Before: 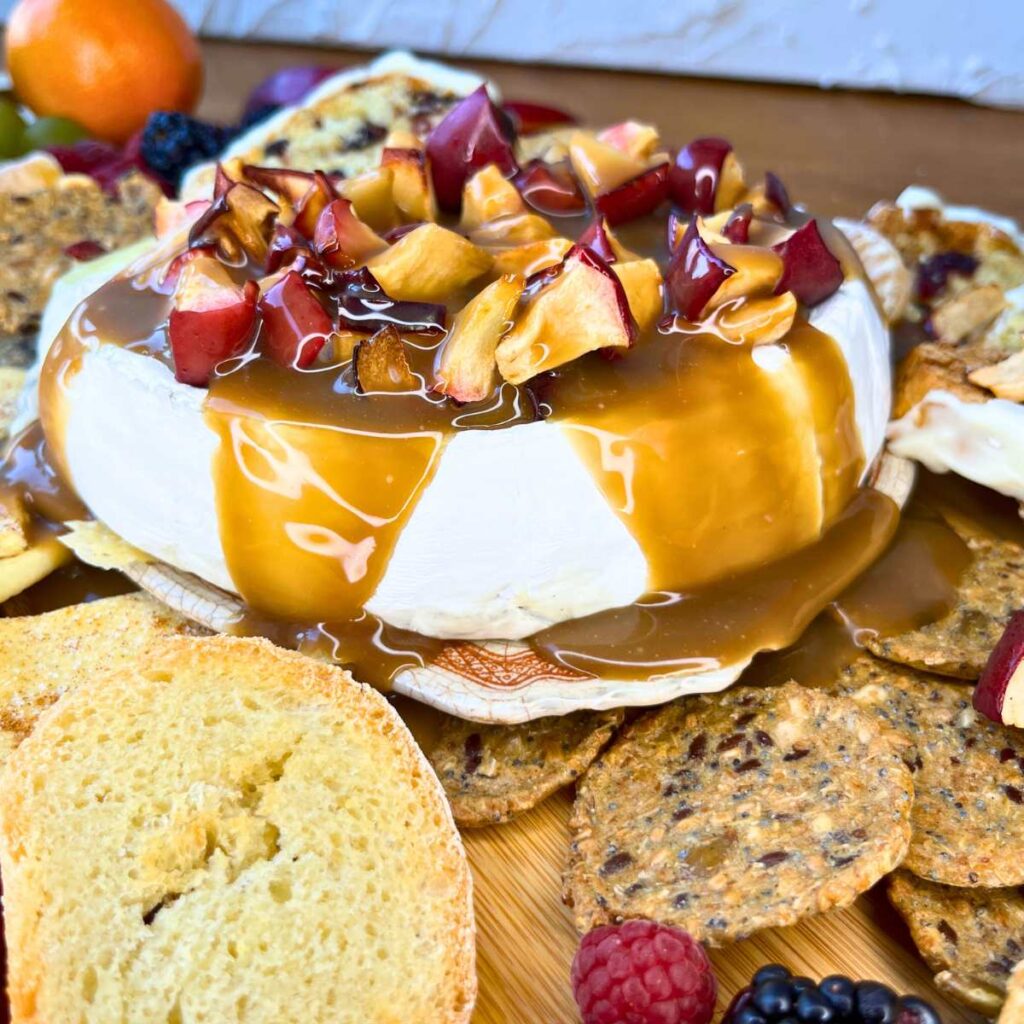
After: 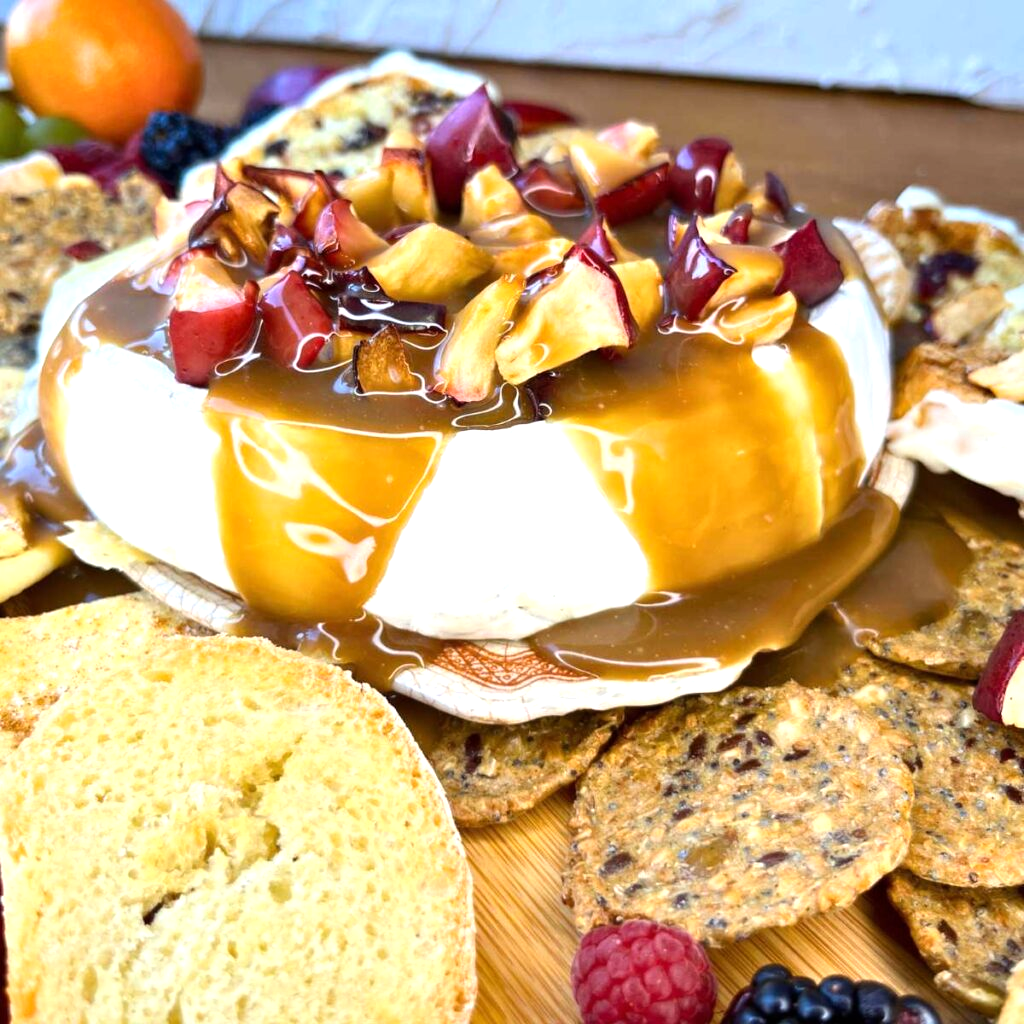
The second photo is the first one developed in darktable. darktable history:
tone equalizer: -8 EV -0.453 EV, -7 EV -0.382 EV, -6 EV -0.357 EV, -5 EV -0.193 EV, -3 EV 0.189 EV, -2 EV 0.362 EV, -1 EV 0.402 EV, +0 EV 0.391 EV
